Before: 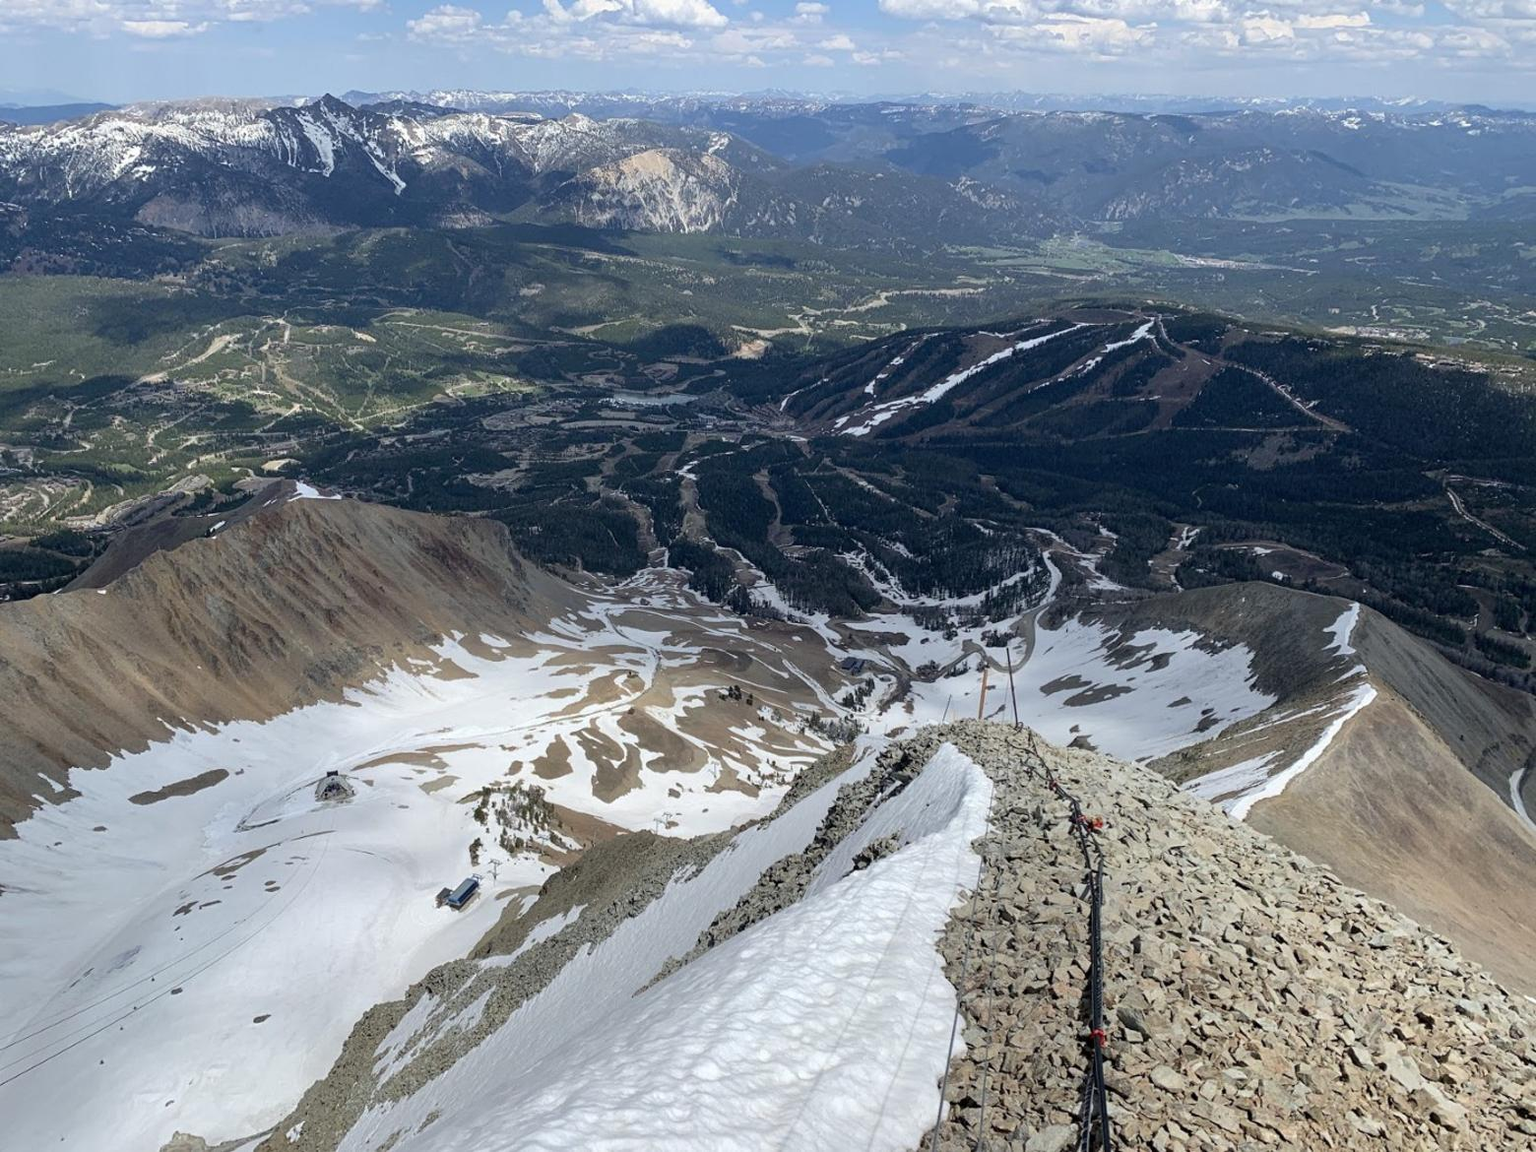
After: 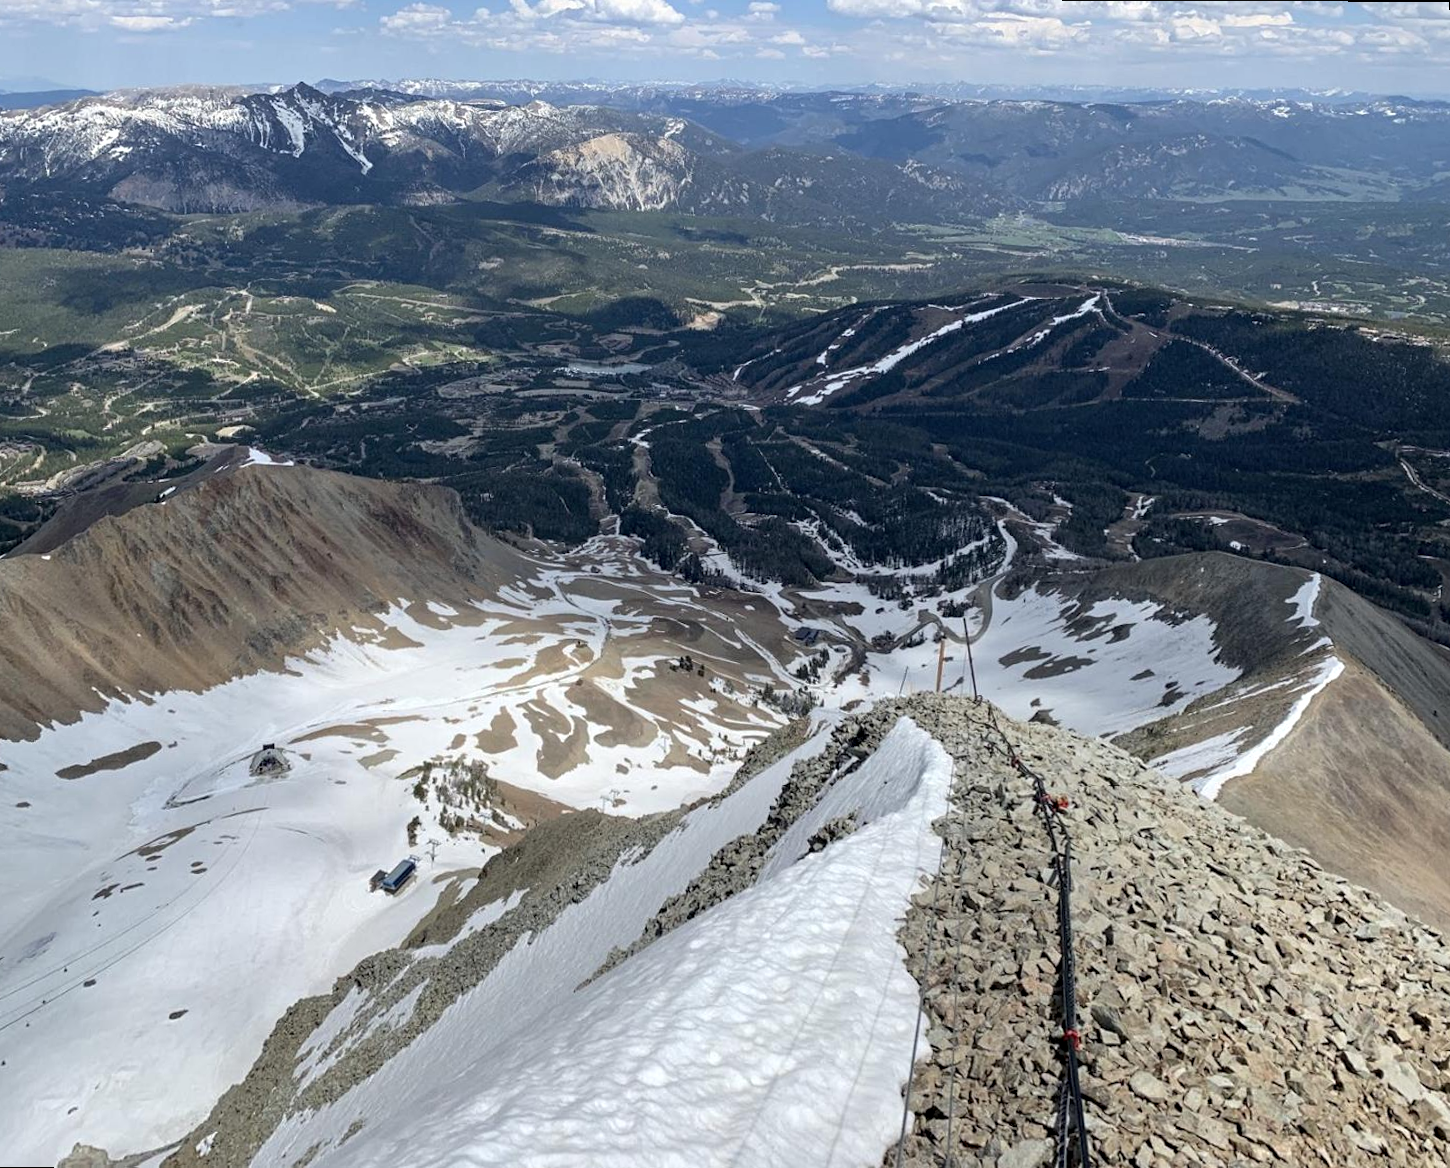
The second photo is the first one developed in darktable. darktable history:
rotate and perspective: rotation 0.215°, lens shift (vertical) -0.139, crop left 0.069, crop right 0.939, crop top 0.002, crop bottom 0.996
contrast equalizer: y [[0.5, 0.501, 0.532, 0.538, 0.54, 0.541], [0.5 ×6], [0.5 ×6], [0 ×6], [0 ×6]]
bloom: size 9%, threshold 100%, strength 7%
